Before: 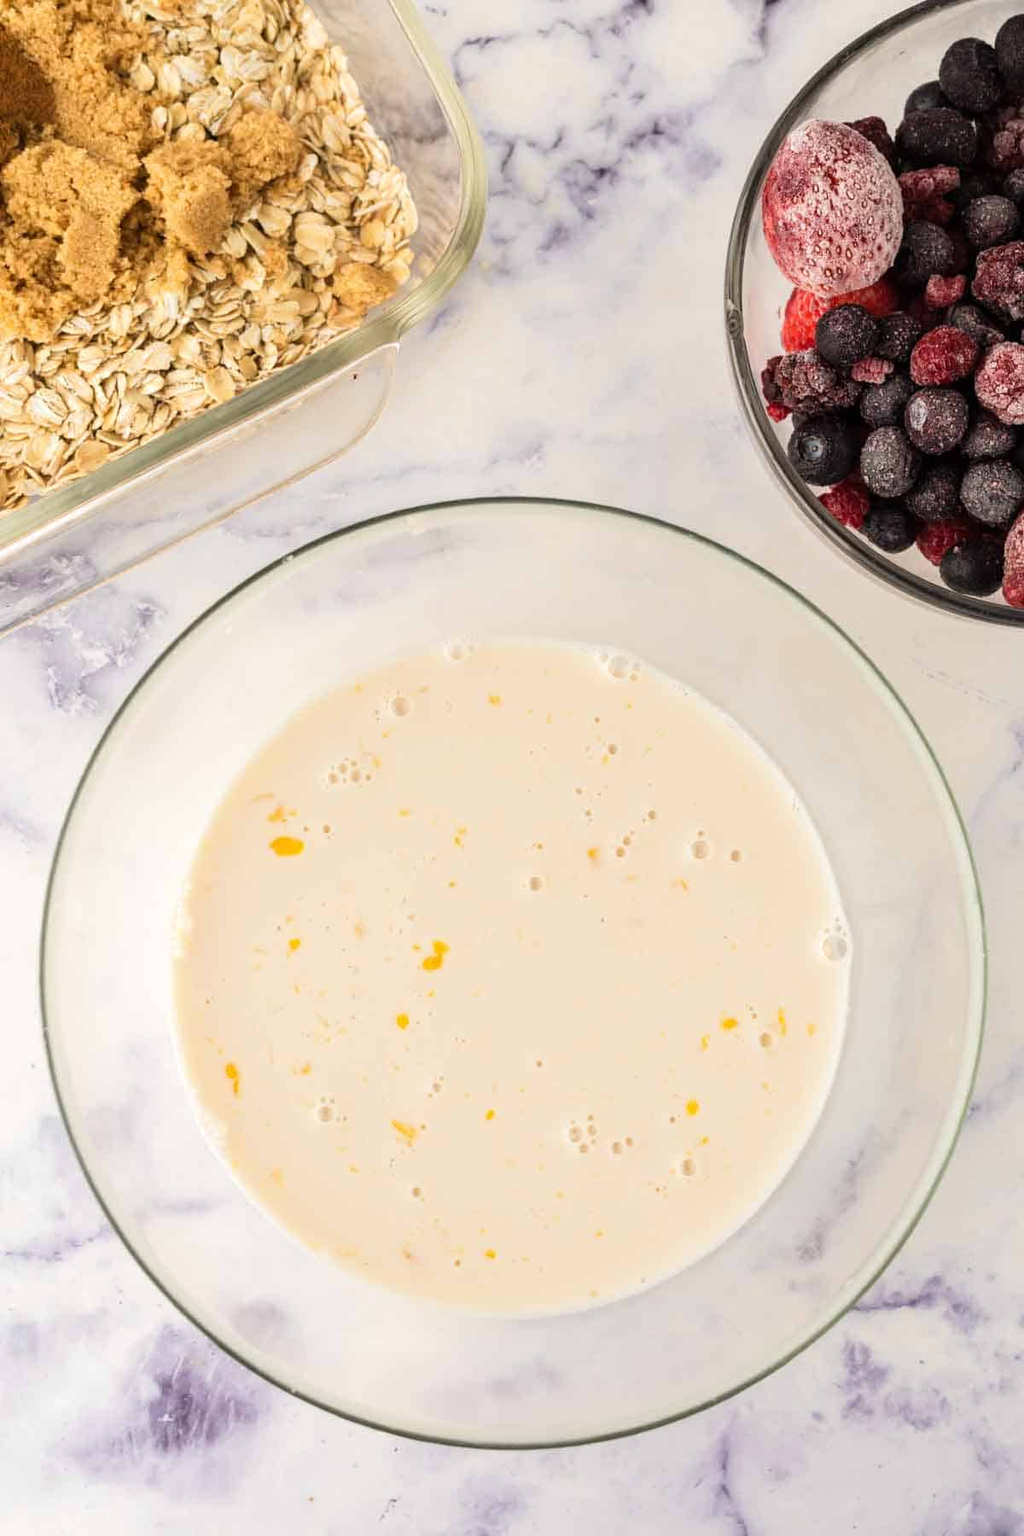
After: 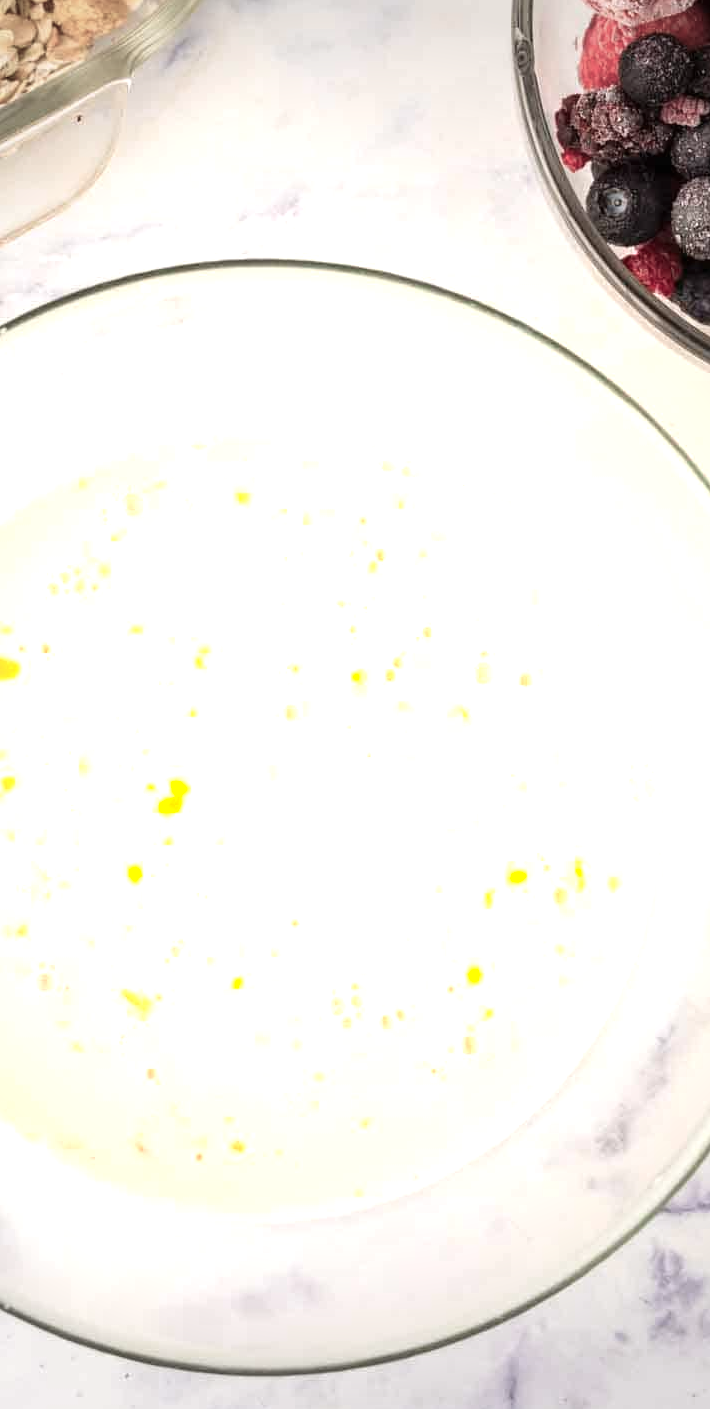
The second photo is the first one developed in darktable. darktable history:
exposure: black level correction 0, exposure 1.097 EV, compensate exposure bias true, compensate highlight preservation false
vignetting: fall-off start 34.18%, fall-off radius 64.89%, width/height ratio 0.951
color correction: highlights b* 0.038, saturation 1.3
crop and rotate: left 28.136%, top 17.953%, right 12.658%, bottom 3.759%
